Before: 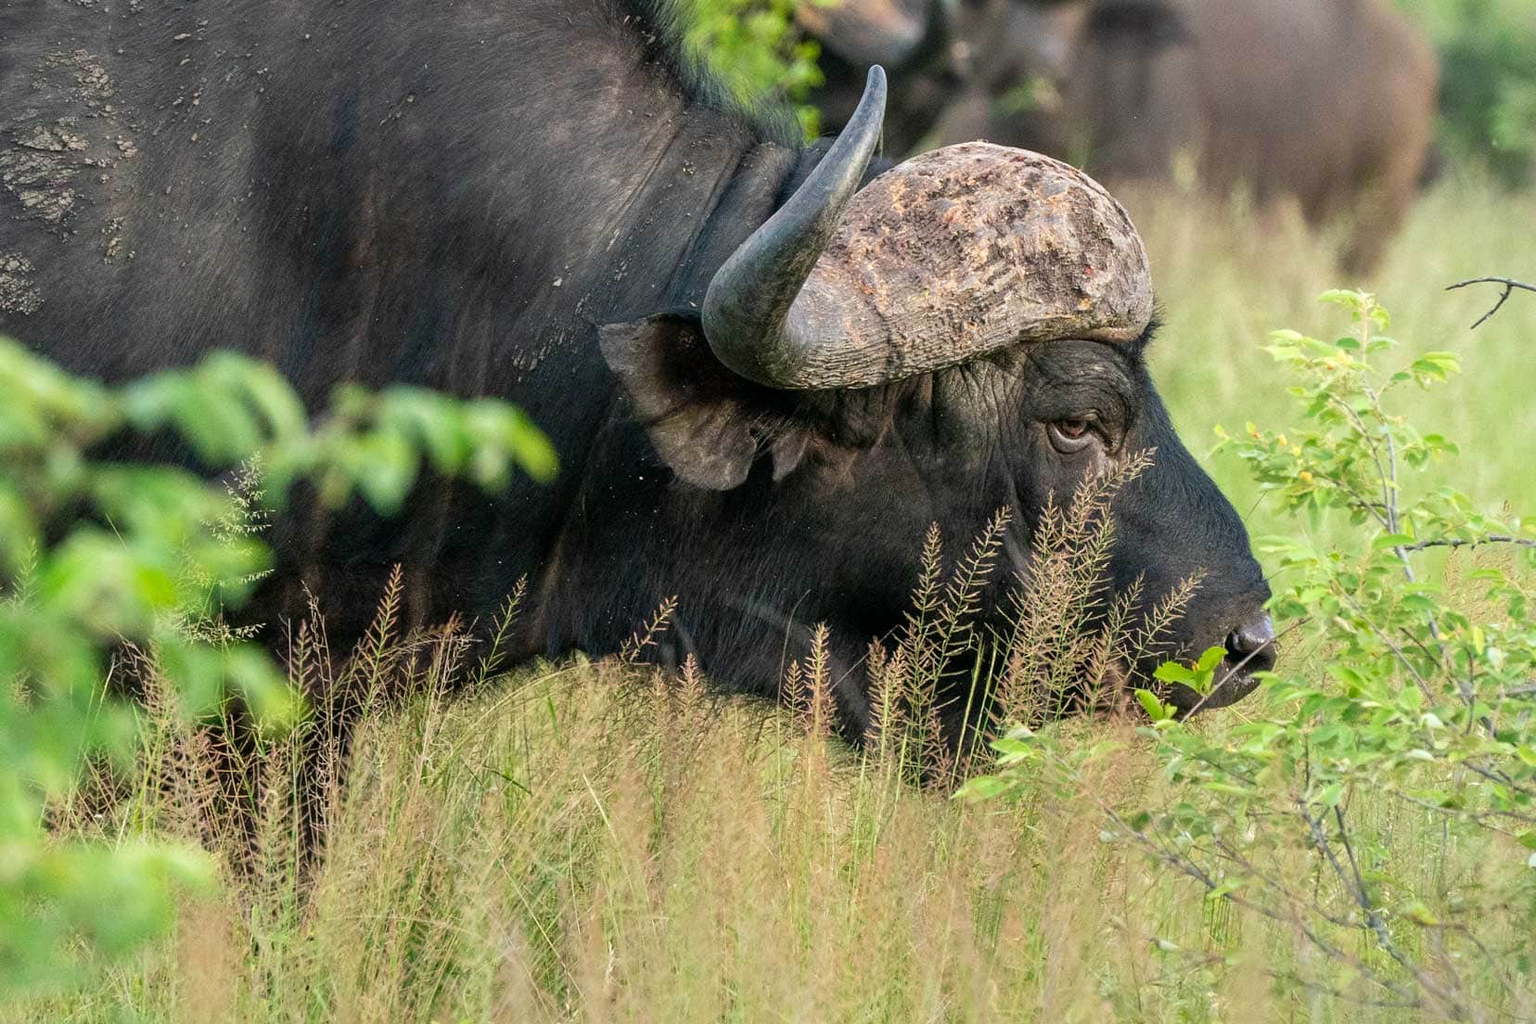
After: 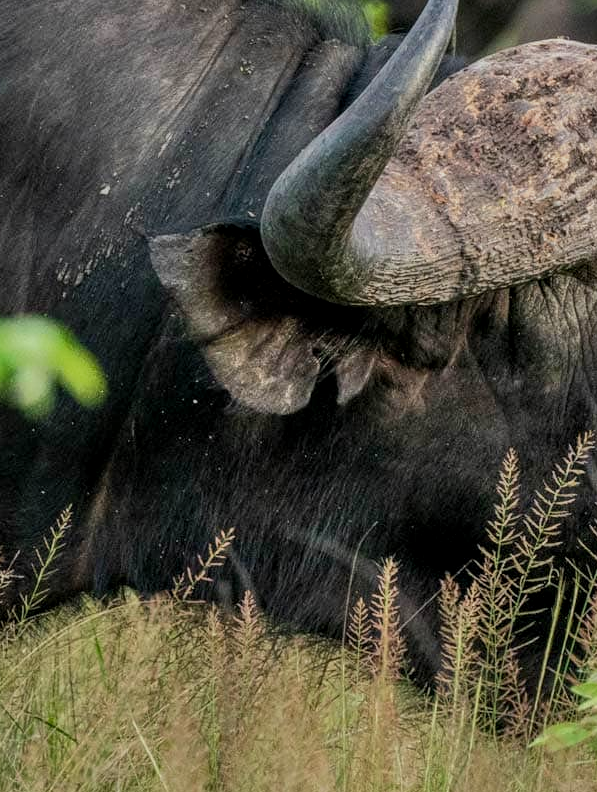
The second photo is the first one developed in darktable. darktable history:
local contrast: on, module defaults
crop and rotate: left 29.974%, top 10.341%, right 33.971%, bottom 17.895%
shadows and highlights: low approximation 0.01, soften with gaussian
exposure: black level correction 0, exposure -0.726 EV, compensate highlight preservation false
